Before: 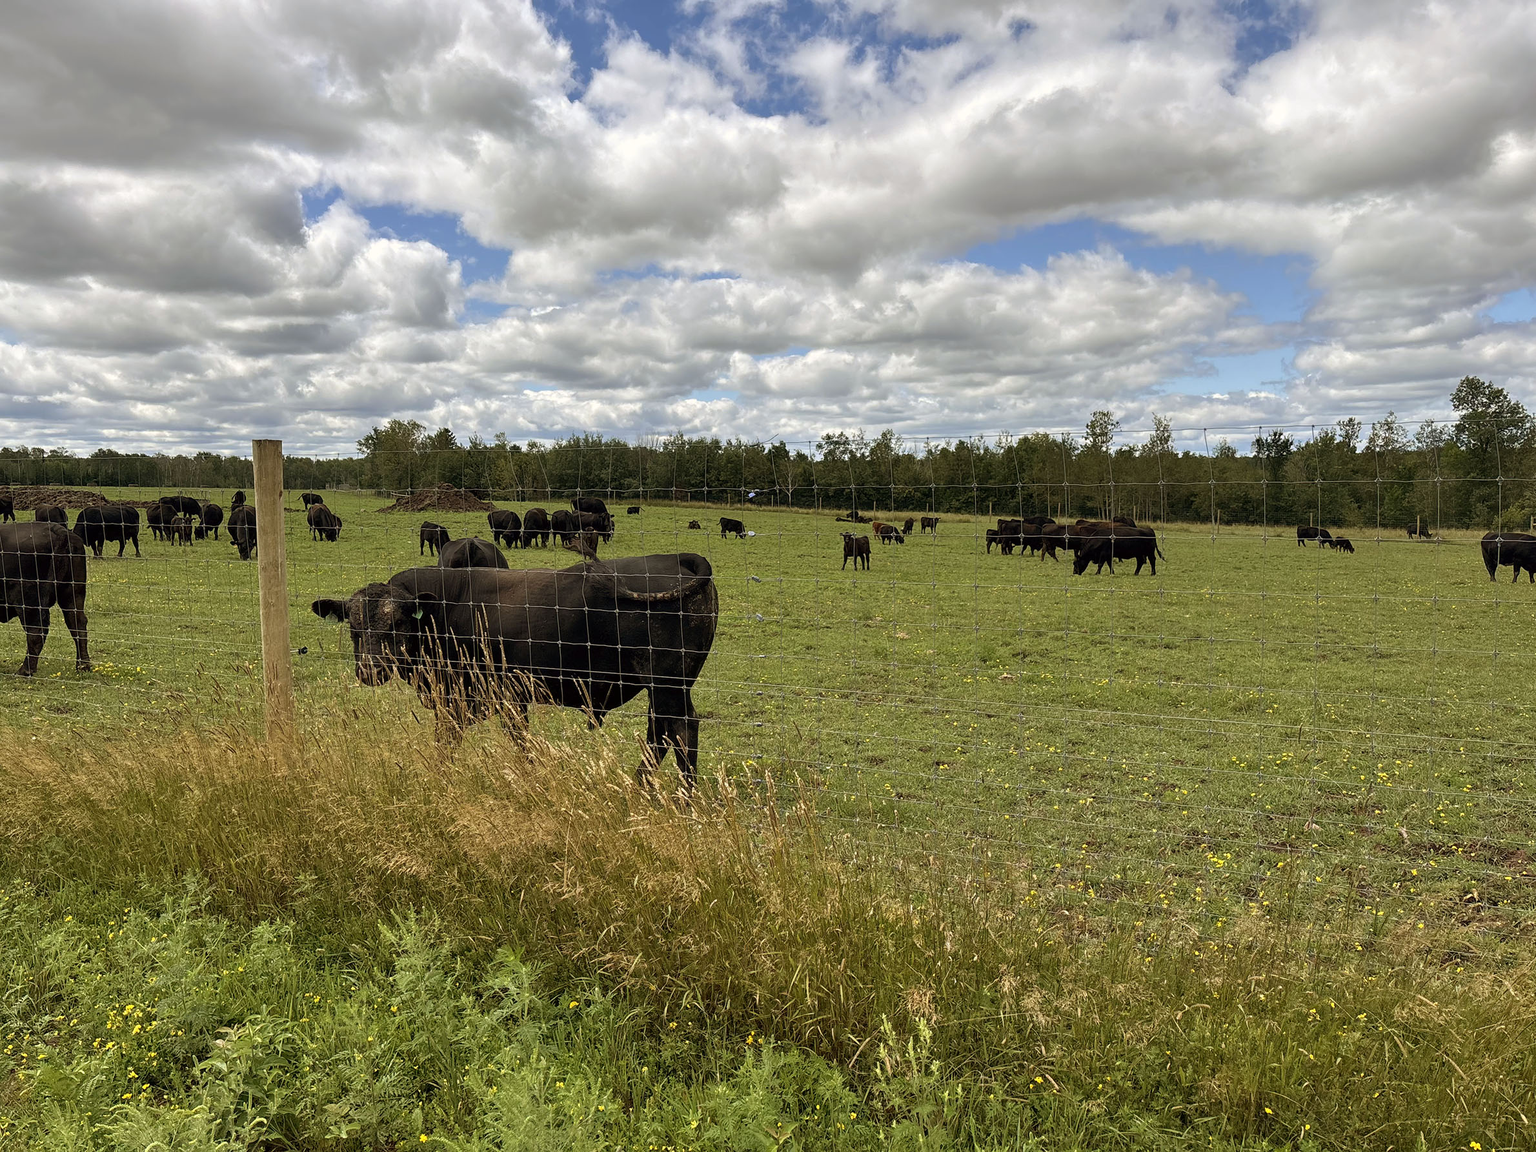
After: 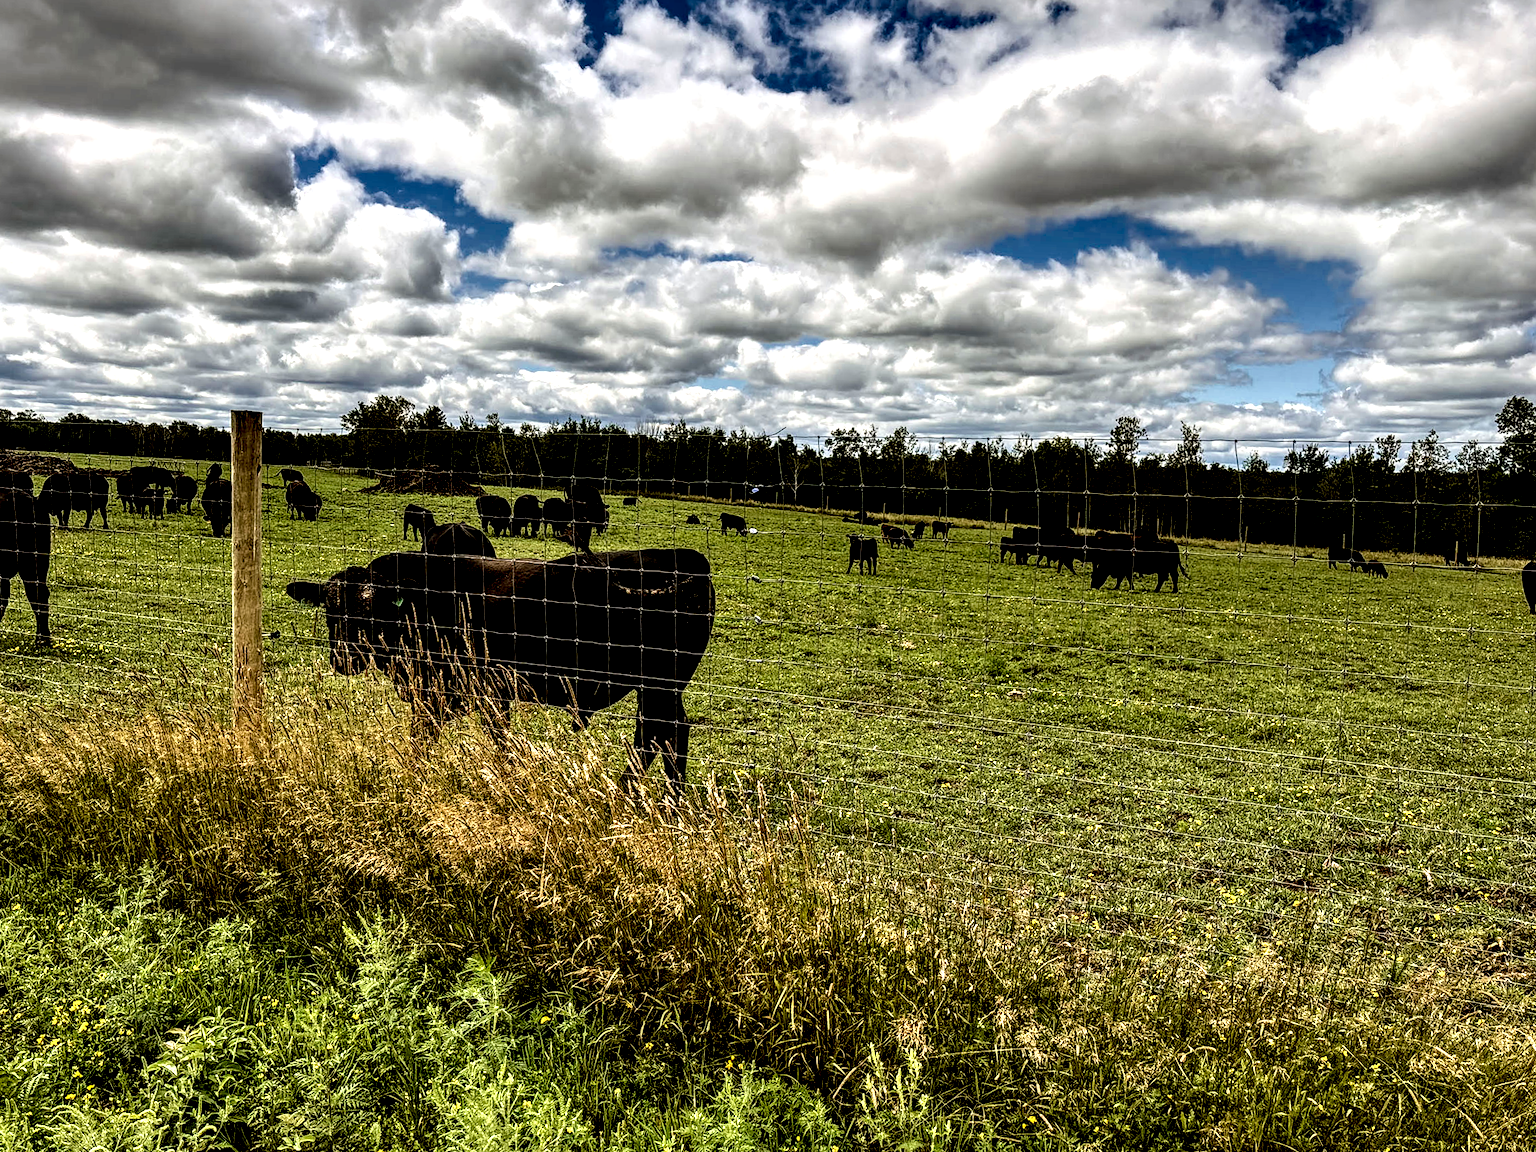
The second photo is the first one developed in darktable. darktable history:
crop and rotate: angle -2.38°
filmic rgb: black relative exposure -7.15 EV, white relative exposure 5.36 EV, hardness 3.02, color science v6 (2022)
local contrast: highlights 115%, shadows 42%, detail 293%
contrast brightness saturation: contrast 0.12, brightness -0.12, saturation 0.2
